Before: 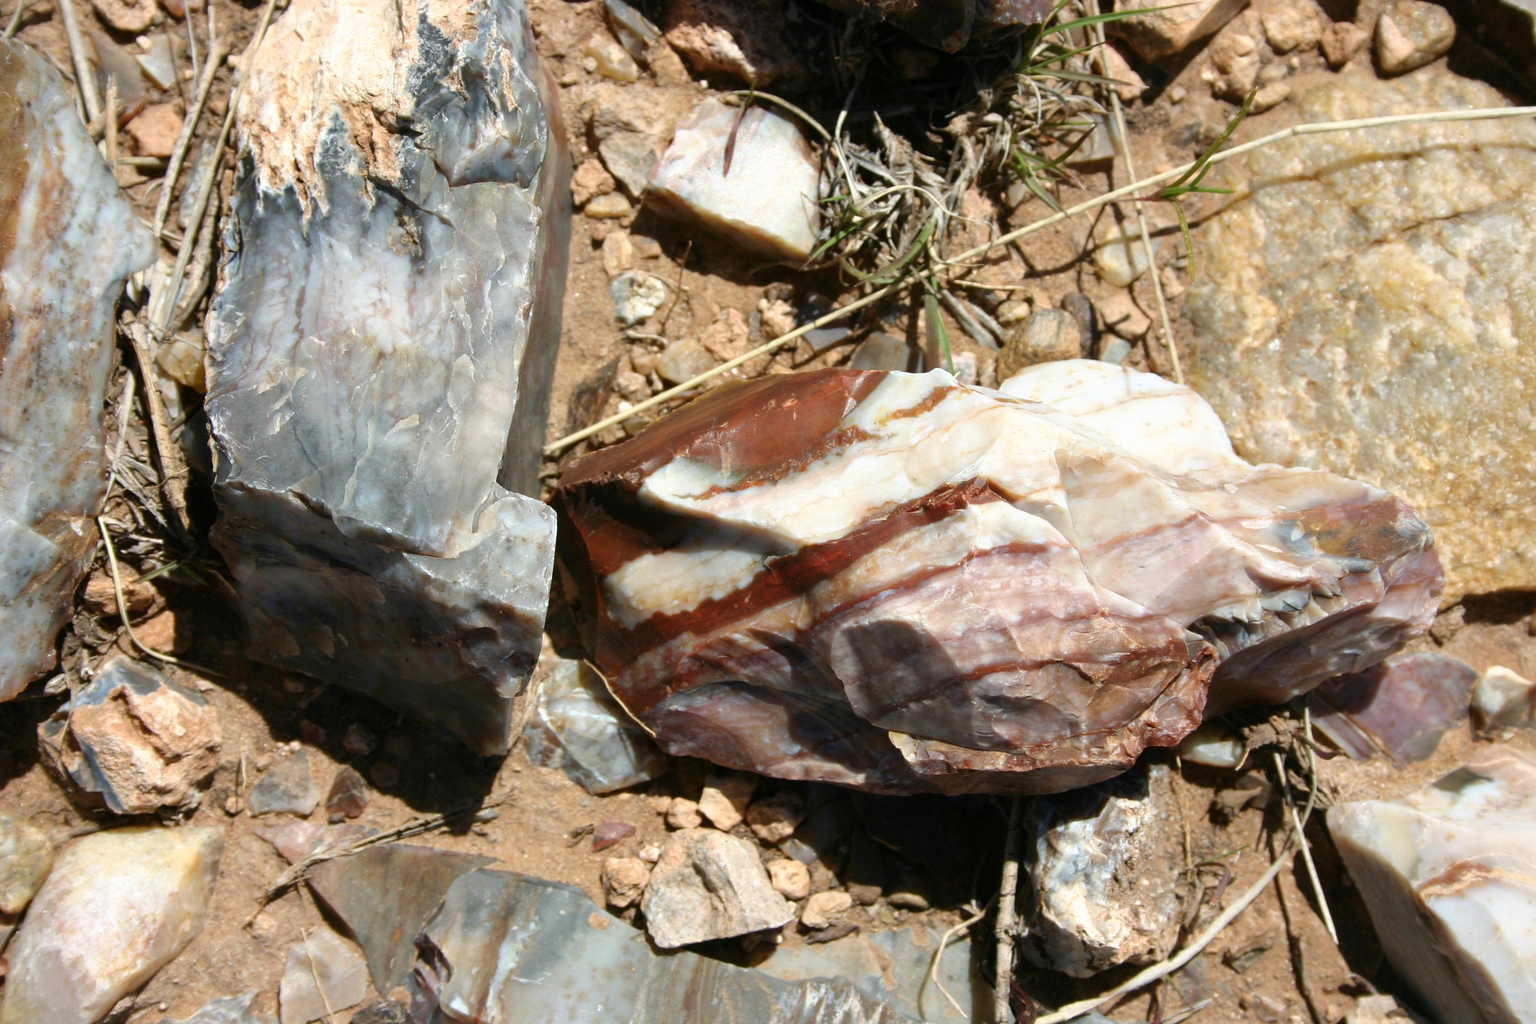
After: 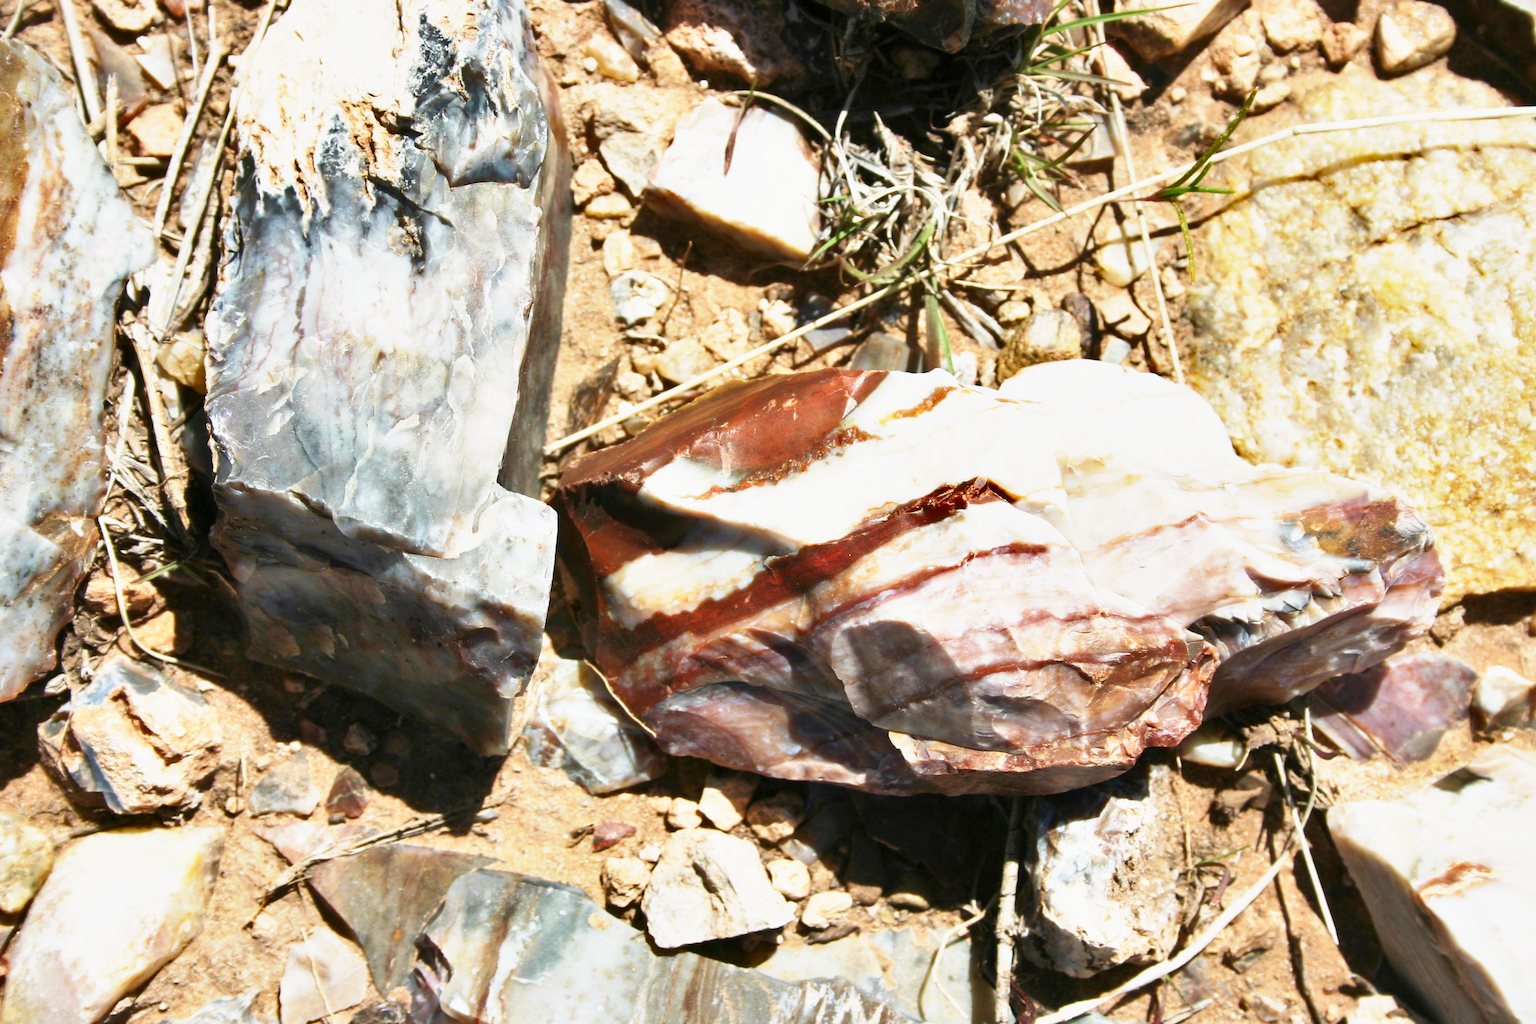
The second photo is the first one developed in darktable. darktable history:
shadows and highlights: shadows 43.71, white point adjustment -1.46, soften with gaussian
base curve: curves: ch0 [(0, 0) (0.495, 0.917) (1, 1)], preserve colors none
